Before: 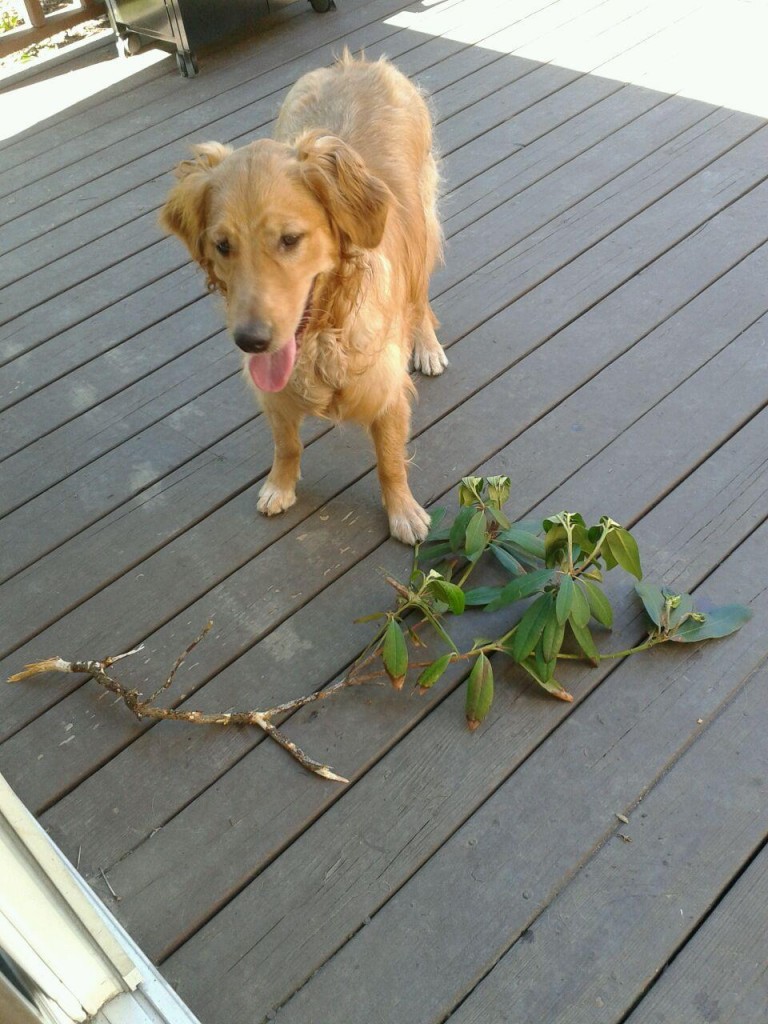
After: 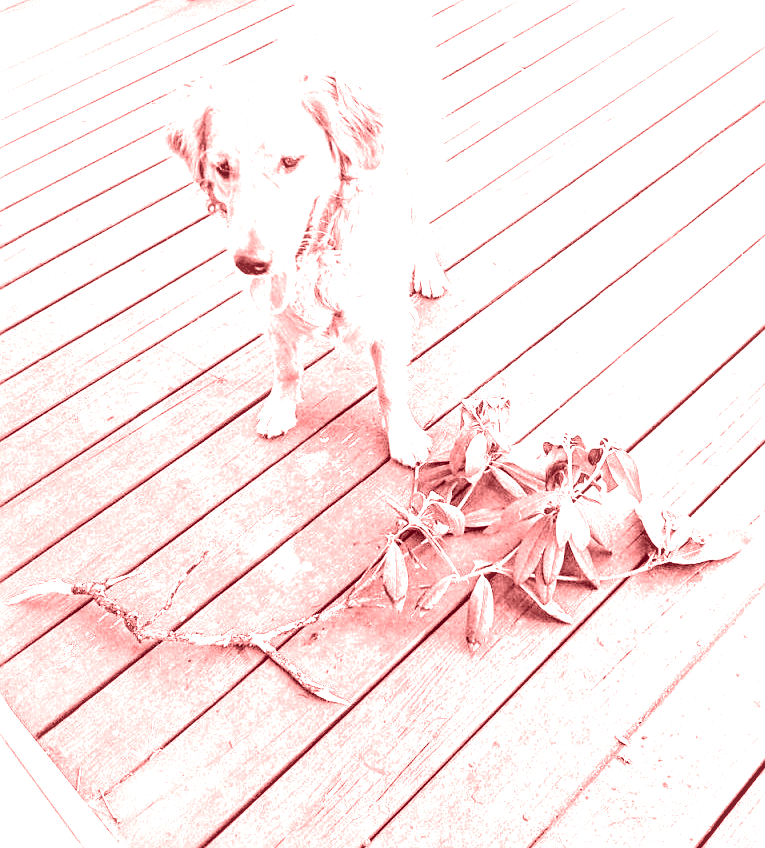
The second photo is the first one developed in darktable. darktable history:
contrast equalizer: octaves 7, y [[0.6 ×6], [0.55 ×6], [0 ×6], [0 ×6], [0 ×6]]
local contrast: on, module defaults
exposure: black level correction 0, exposure 2.327 EV, compensate exposure bias true, compensate highlight preservation false
colorize: saturation 60%, source mix 100%
crop: top 7.625%, bottom 8.027%
base curve: curves: ch0 [(0, 0) (0.235, 0.266) (0.503, 0.496) (0.786, 0.72) (1, 1)]
color balance rgb: perceptual saturation grading › global saturation 35%, perceptual saturation grading › highlights -25%, perceptual saturation grading › shadows 50%
sharpen: amount 0.6
